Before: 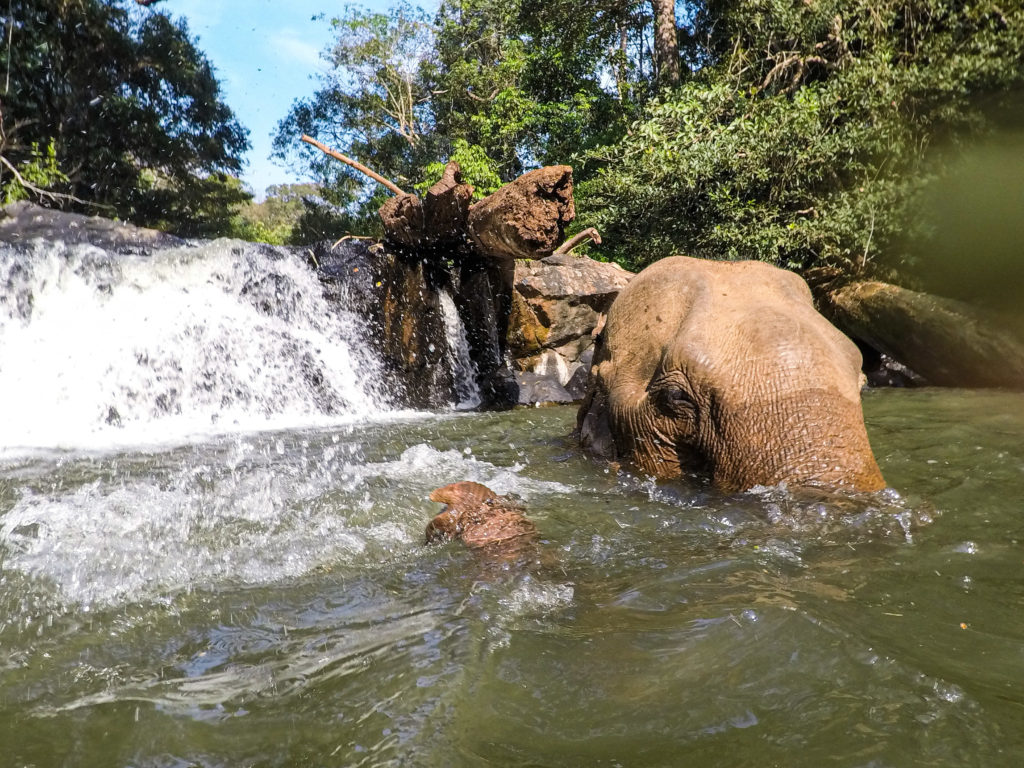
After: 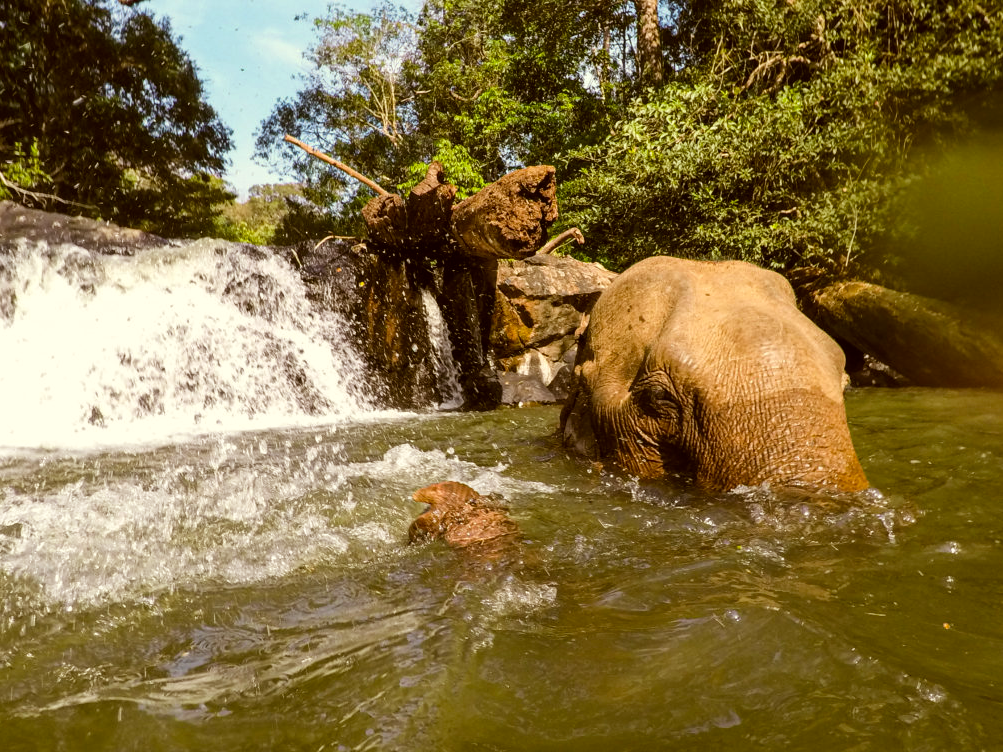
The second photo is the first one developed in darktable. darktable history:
rgb levels: mode RGB, independent channels, levels [[0, 0.5, 1], [0, 0.521, 1], [0, 0.536, 1]]
color correction: highlights a* -1.43, highlights b* 10.12, shadows a* 0.395, shadows b* 19.35
crop: left 1.743%, right 0.268%, bottom 2.011%
tone equalizer: on, module defaults
